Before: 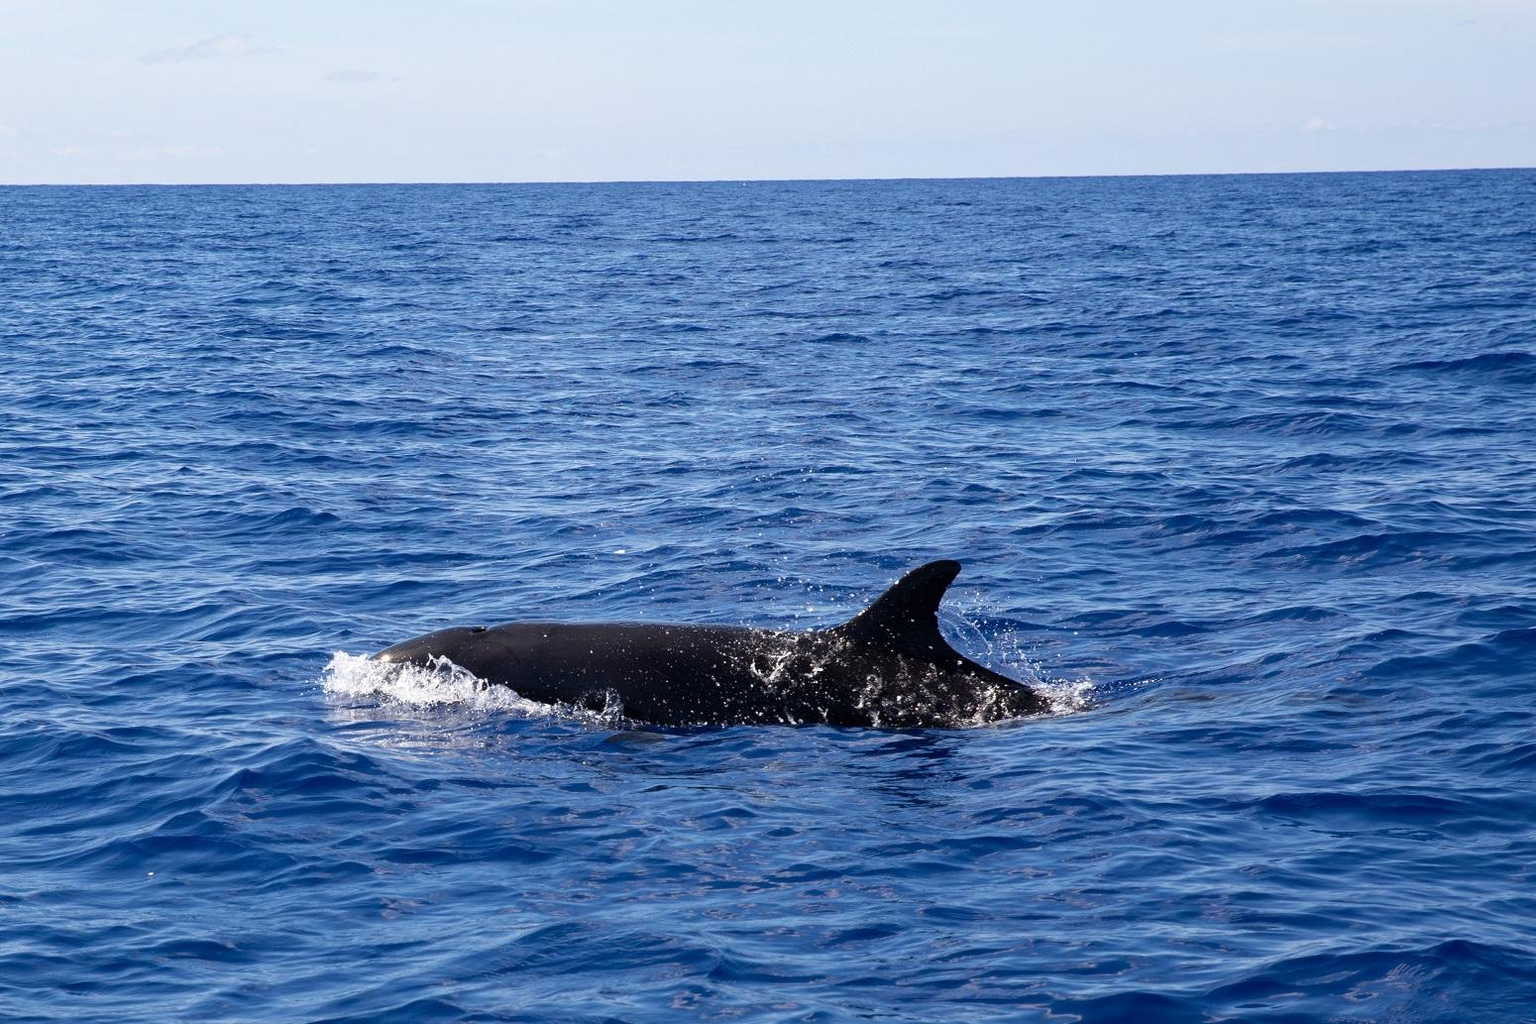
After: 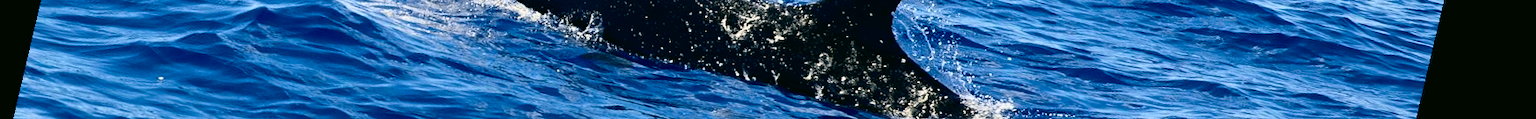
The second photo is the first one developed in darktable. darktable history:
rotate and perspective: rotation 13.27°, automatic cropping off
color correction: highlights a* -0.482, highlights b* 9.48, shadows a* -9.48, shadows b* 0.803
tone curve: curves: ch0 [(0, 0.006) (0.046, 0.011) (0.13, 0.062) (0.338, 0.327) (0.494, 0.55) (0.728, 0.835) (1, 1)]; ch1 [(0, 0) (0.346, 0.324) (0.45, 0.431) (0.5, 0.5) (0.522, 0.517) (0.55, 0.57) (1, 1)]; ch2 [(0, 0) (0.453, 0.418) (0.5, 0.5) (0.526, 0.524) (0.554, 0.598) (0.622, 0.679) (0.707, 0.761) (1, 1)], color space Lab, independent channels, preserve colors none
crop and rotate: top 59.084%, bottom 30.916%
